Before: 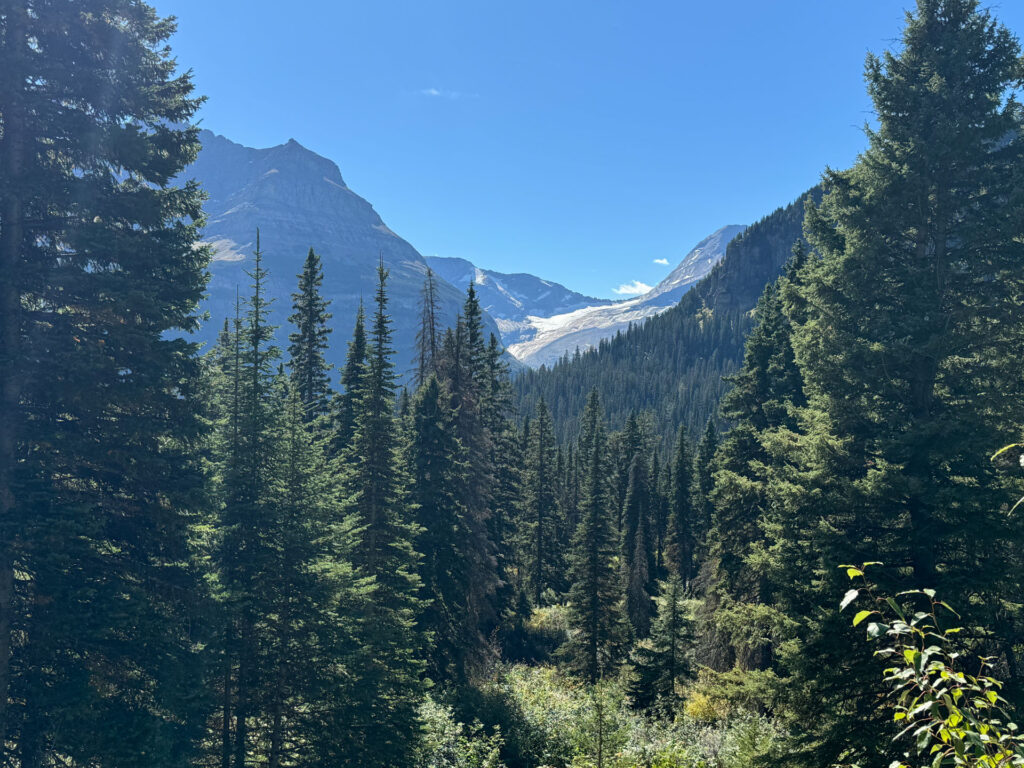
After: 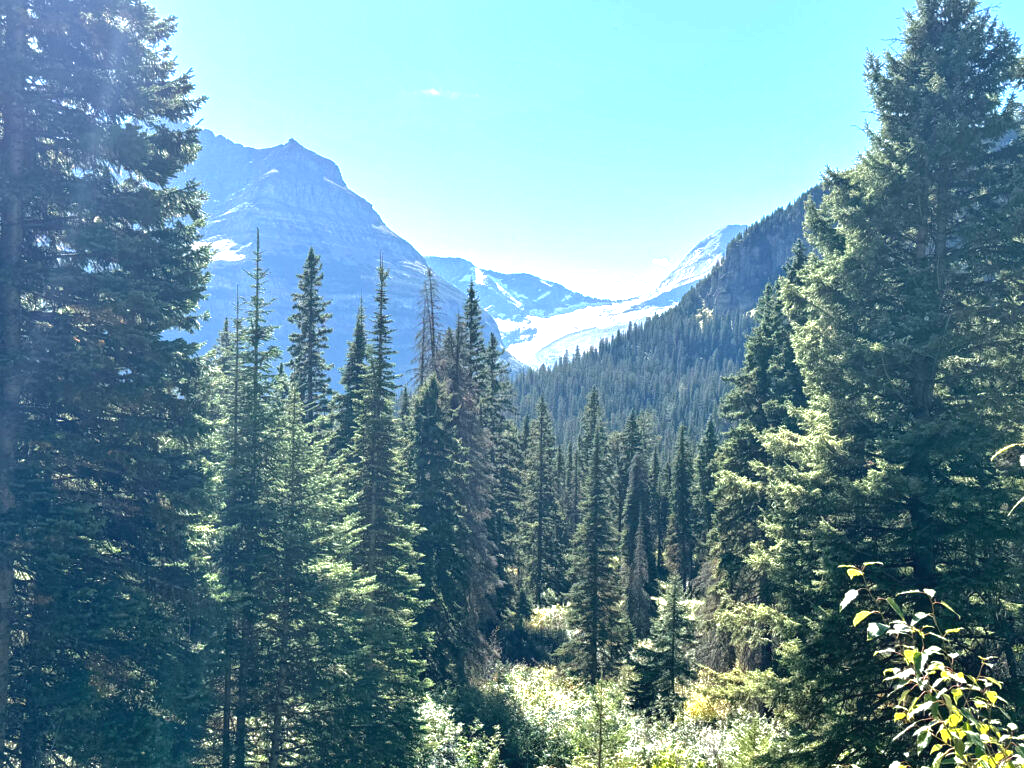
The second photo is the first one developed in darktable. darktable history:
exposure: black level correction 0, exposure 1.55 EV, compensate exposure bias true, compensate highlight preservation false
contrast brightness saturation: saturation -0.05
rgb curve: curves: ch0 [(0, 0) (0.175, 0.154) (0.785, 0.663) (1, 1)]
tone equalizer: on, module defaults
